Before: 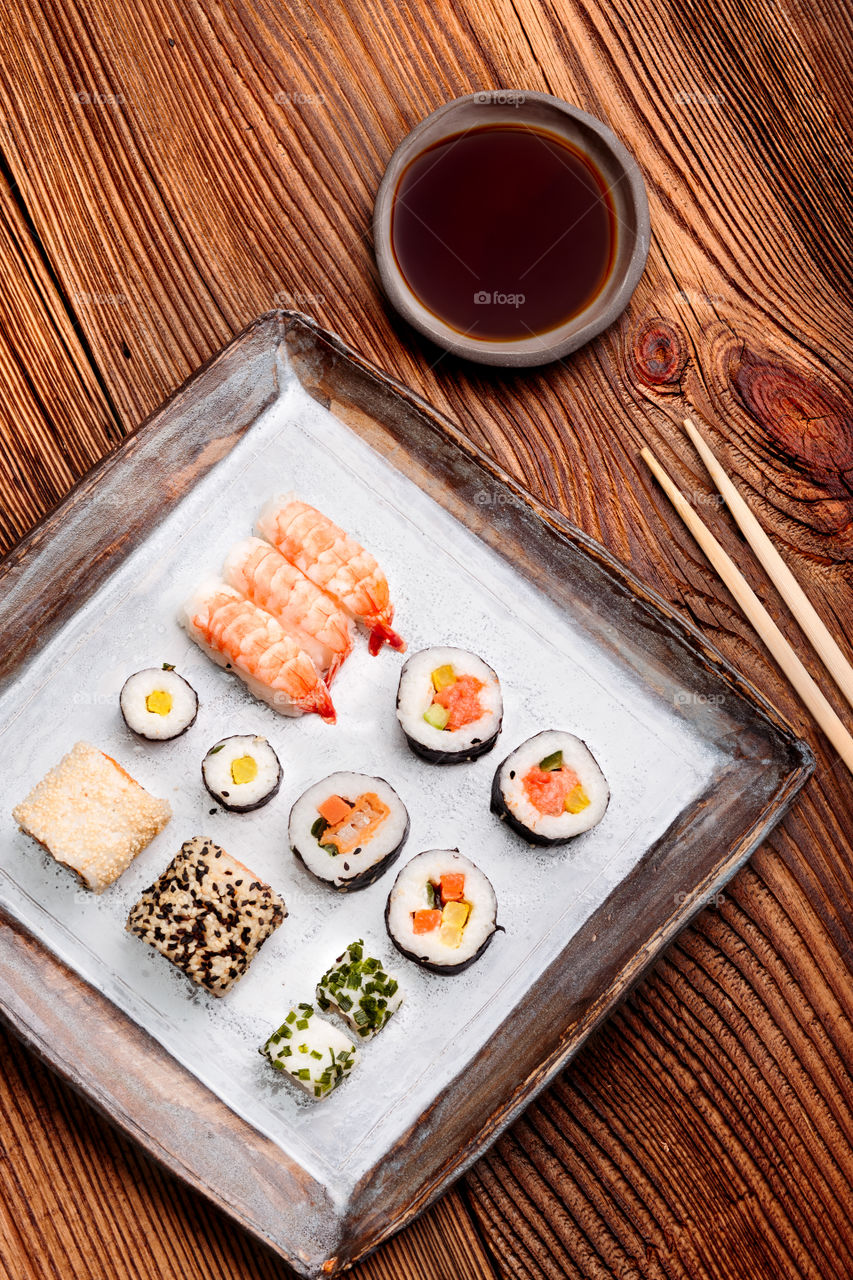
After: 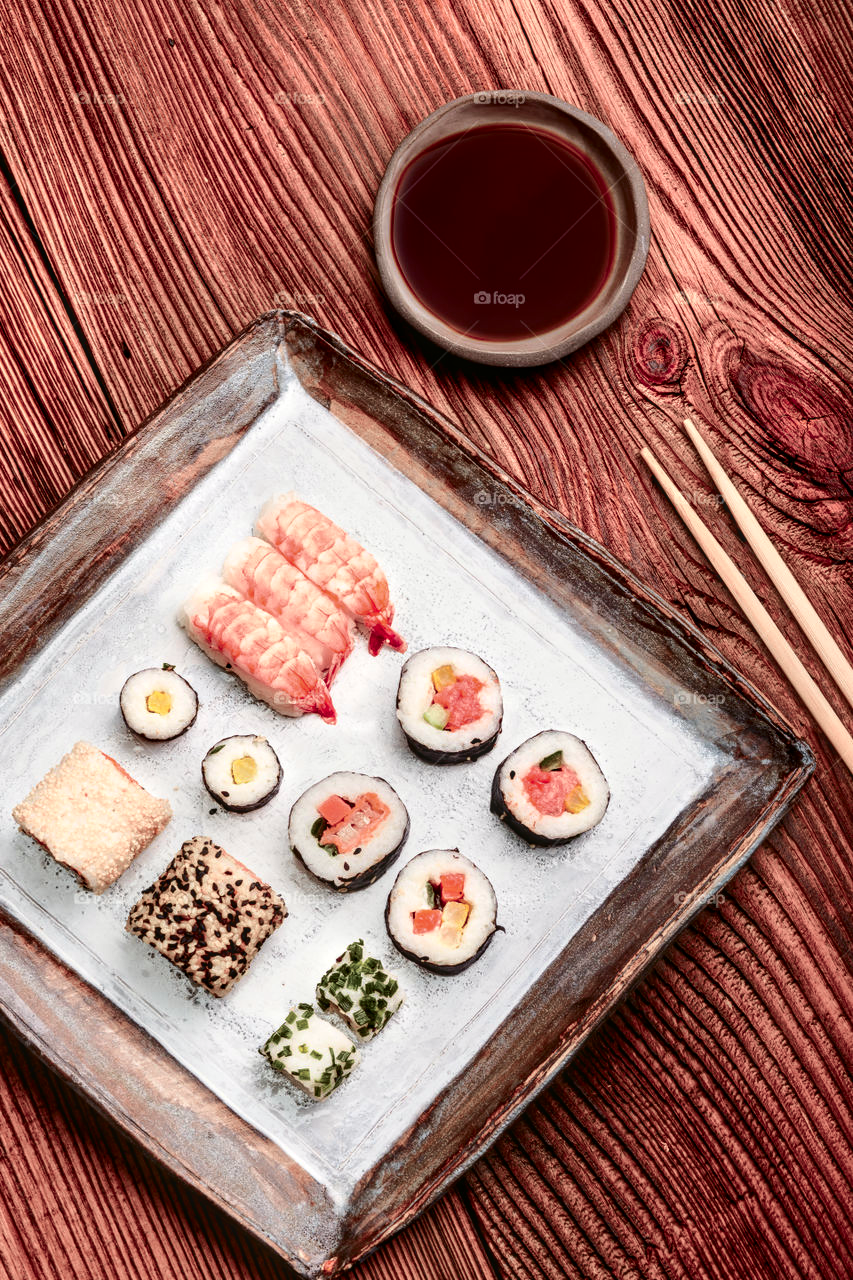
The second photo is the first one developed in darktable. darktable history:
local contrast: detail 130%
tone curve: curves: ch0 [(0, 0.021) (0.059, 0.053) (0.212, 0.18) (0.337, 0.304) (0.495, 0.505) (0.725, 0.731) (0.89, 0.919) (1, 1)]; ch1 [(0, 0) (0.094, 0.081) (0.285, 0.299) (0.403, 0.436) (0.479, 0.475) (0.54, 0.55) (0.615, 0.637) (0.683, 0.688) (1, 1)]; ch2 [(0, 0) (0.257, 0.217) (0.434, 0.434) (0.498, 0.507) (0.527, 0.542) (0.597, 0.587) (0.658, 0.595) (1, 1)], color space Lab, independent channels, preserve colors none
